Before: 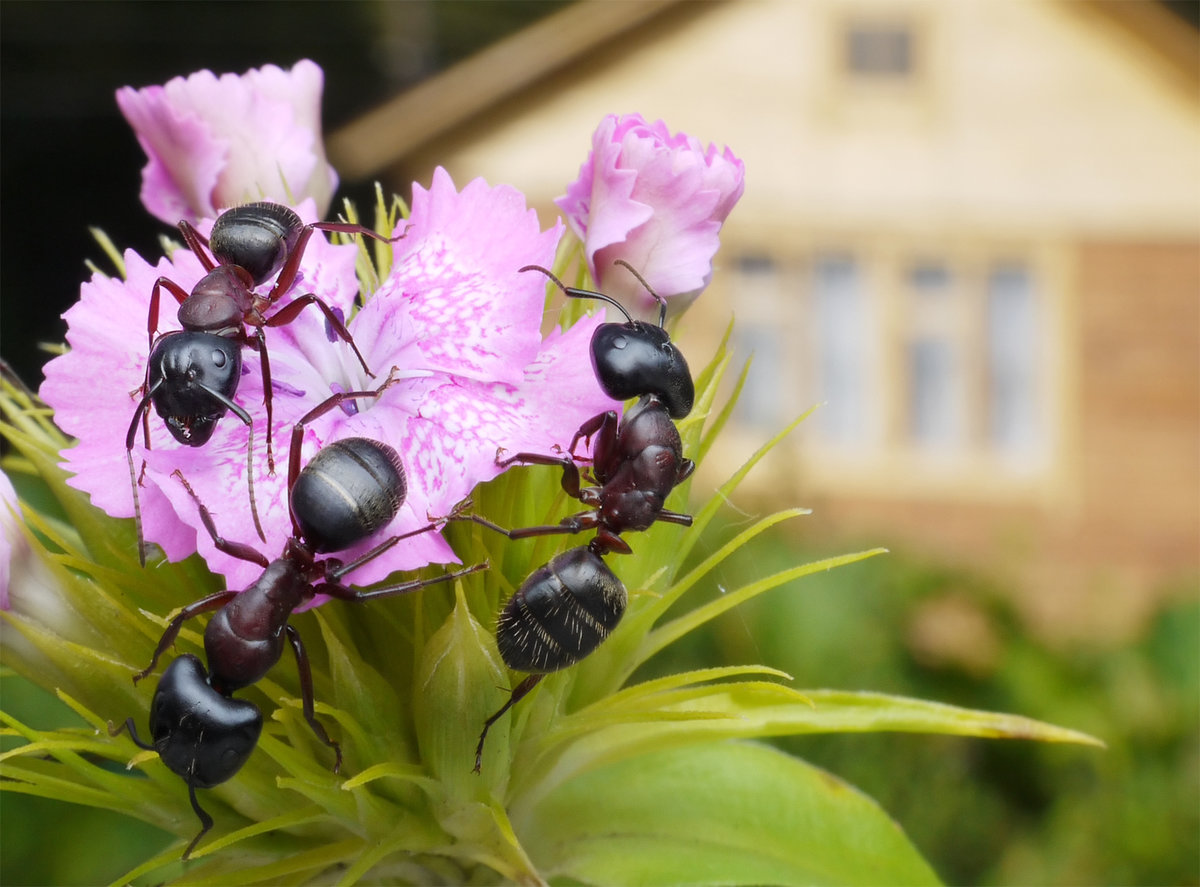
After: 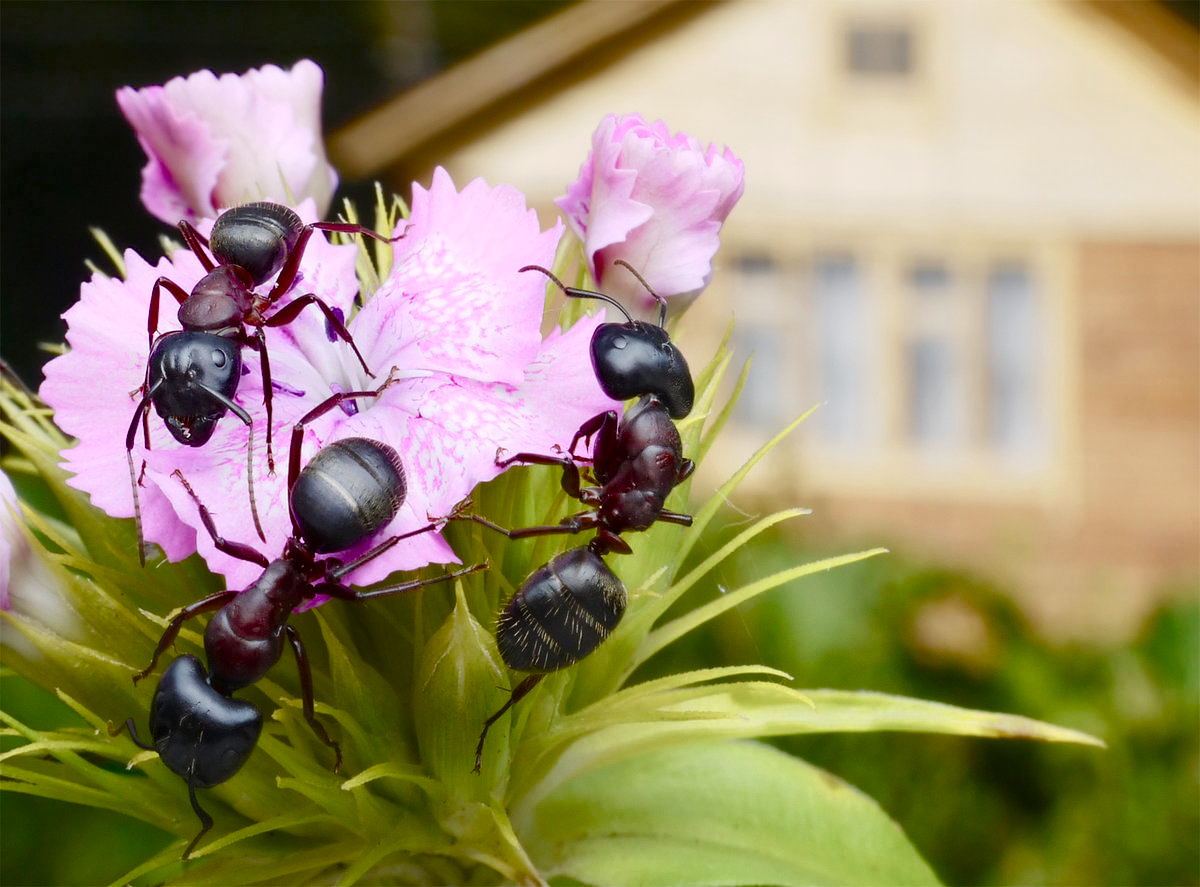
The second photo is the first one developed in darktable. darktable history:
color balance rgb: perceptual saturation grading › global saturation 20%, perceptual saturation grading › highlights -50.036%, perceptual saturation grading › shadows 30.285%, global vibrance 16.603%, saturation formula JzAzBz (2021)
